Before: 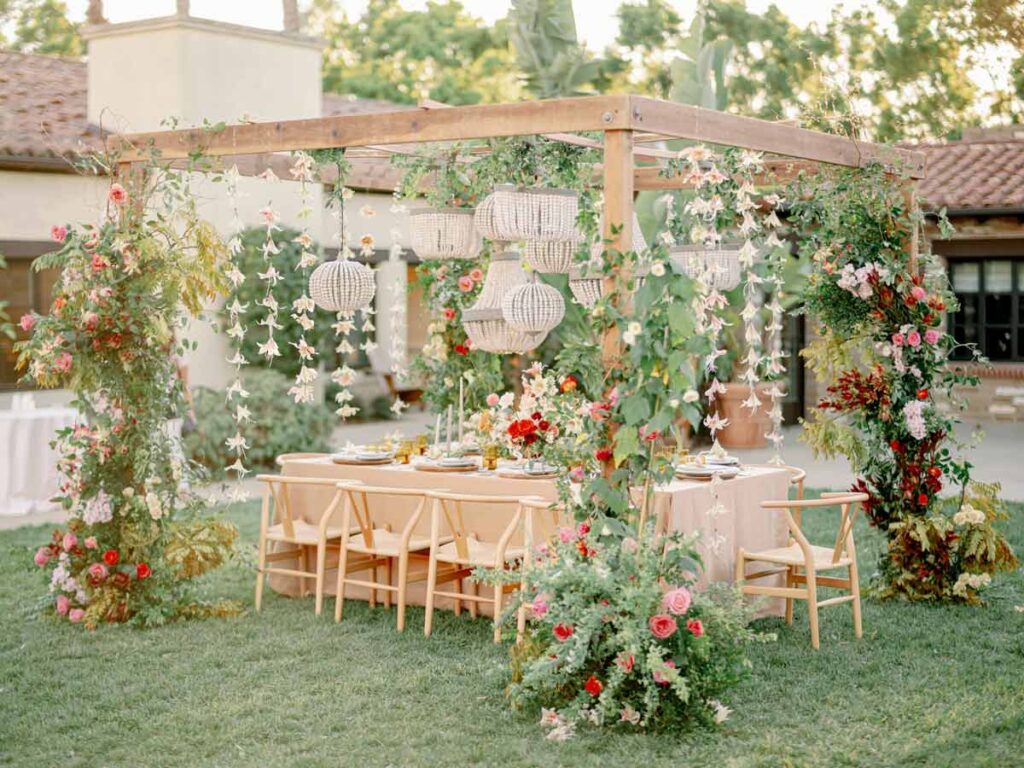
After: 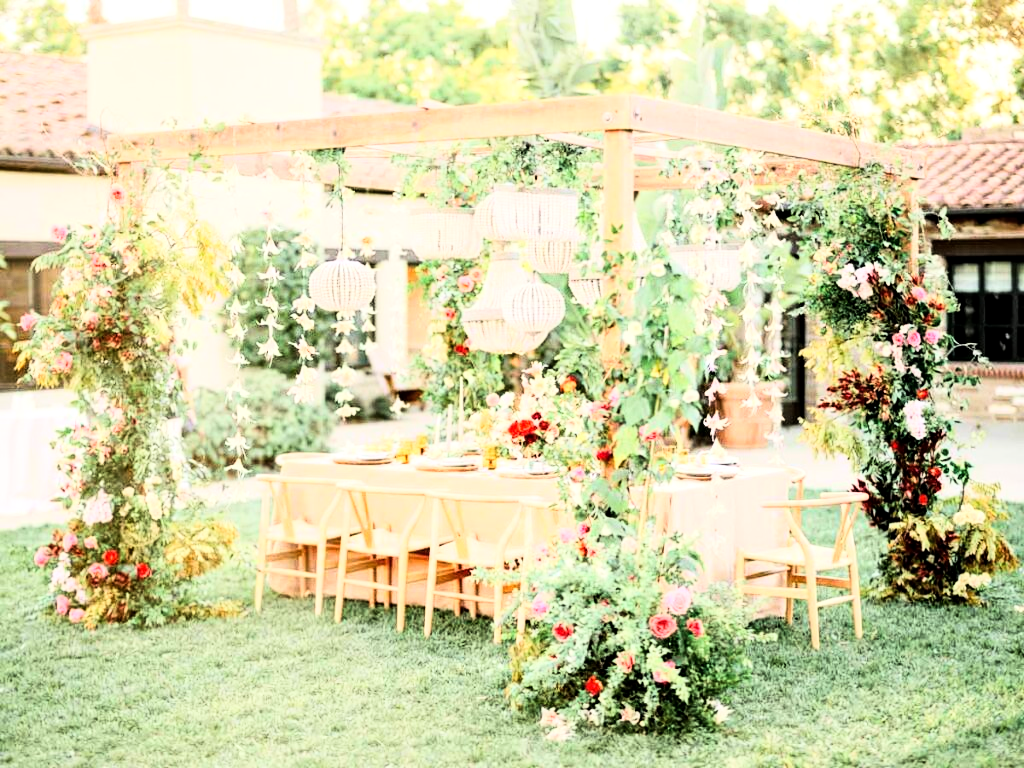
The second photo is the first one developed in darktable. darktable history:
rgb curve: curves: ch0 [(0, 0) (0.21, 0.15) (0.24, 0.21) (0.5, 0.75) (0.75, 0.96) (0.89, 0.99) (1, 1)]; ch1 [(0, 0.02) (0.21, 0.13) (0.25, 0.2) (0.5, 0.67) (0.75, 0.9) (0.89, 0.97) (1, 1)]; ch2 [(0, 0.02) (0.21, 0.13) (0.25, 0.2) (0.5, 0.67) (0.75, 0.9) (0.89, 0.97) (1, 1)], compensate middle gray true
local contrast: highlights 100%, shadows 100%, detail 120%, midtone range 0.2
